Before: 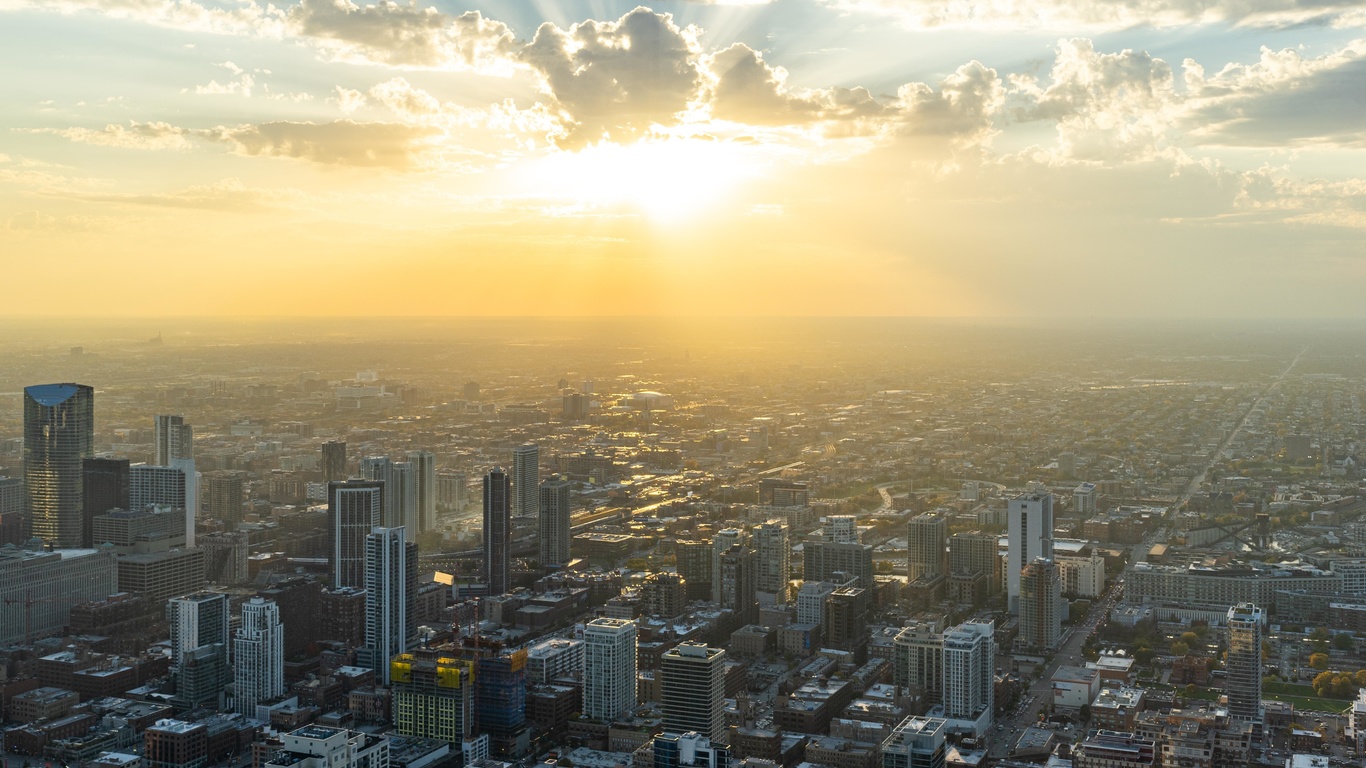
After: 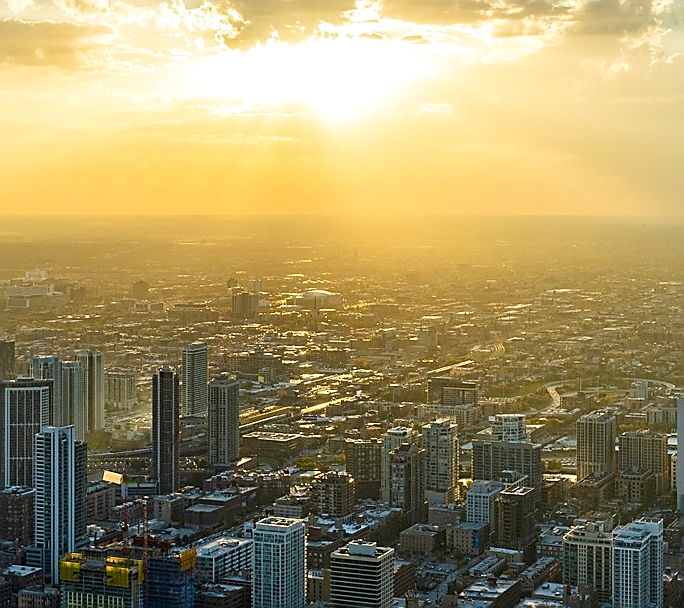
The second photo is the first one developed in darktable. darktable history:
crop and rotate: angle 0.022°, left 24.219%, top 13.168%, right 25.606%, bottom 7.57%
local contrast: mode bilateral grid, contrast 20, coarseness 49, detail 132%, midtone range 0.2
sharpen: radius 1.414, amount 1.25, threshold 0.837
exposure: compensate highlight preservation false
velvia: on, module defaults
haze removal: compatibility mode true, adaptive false
color balance rgb: perceptual saturation grading › global saturation 21.157%, perceptual saturation grading › highlights -19.782%, perceptual saturation grading › shadows 29.257%
